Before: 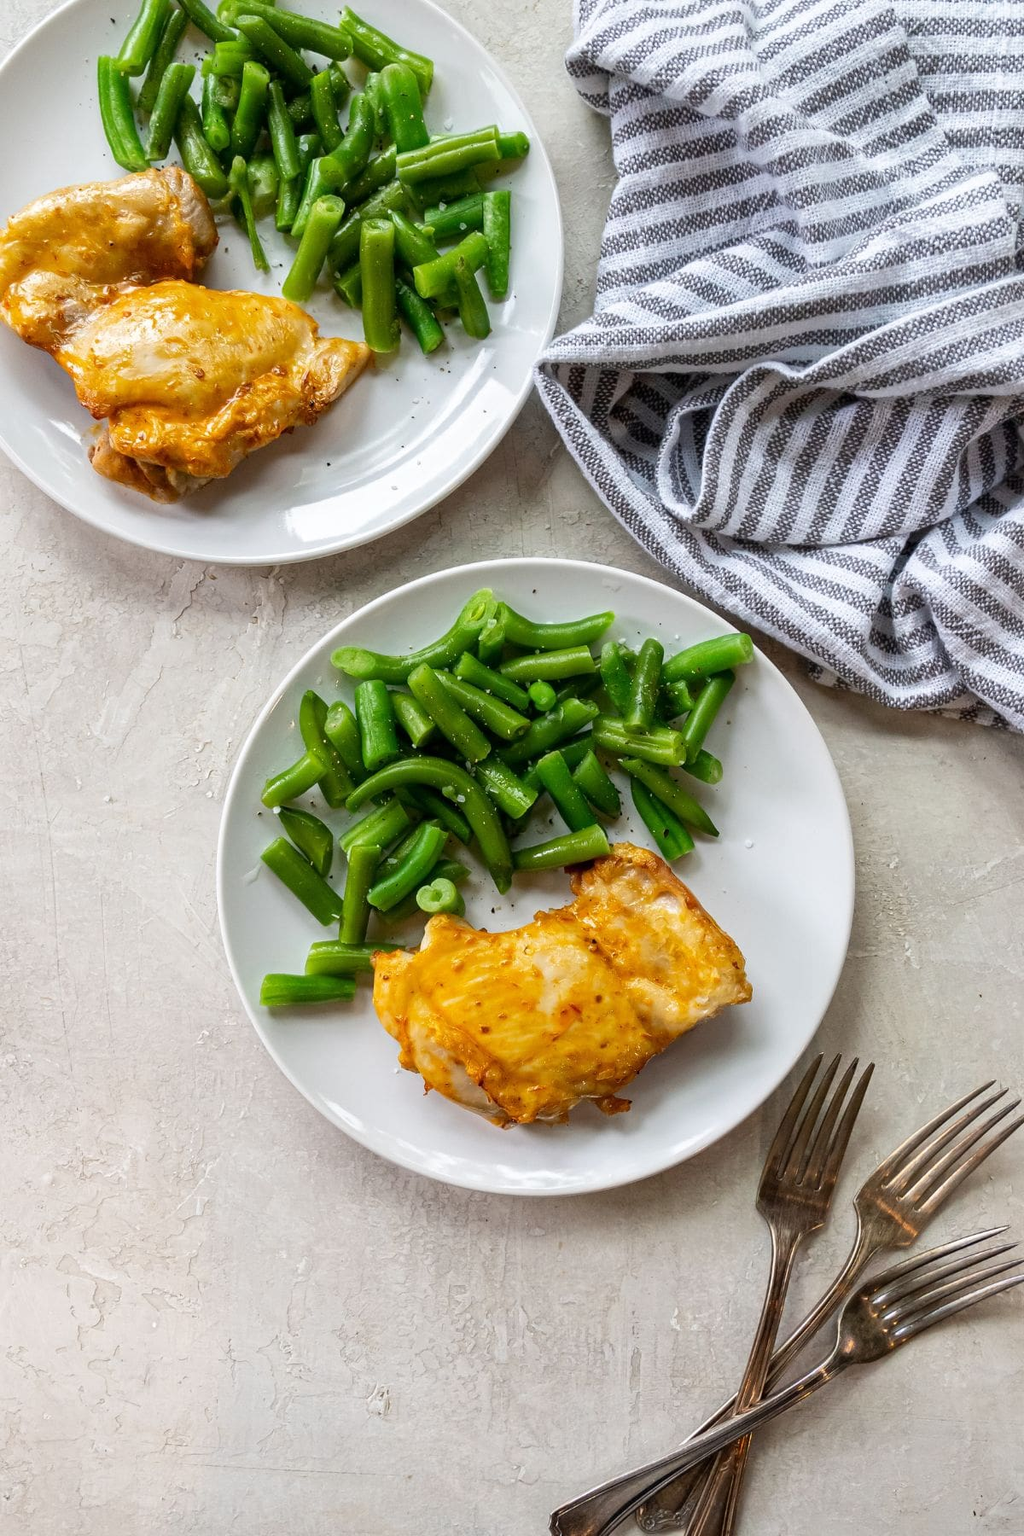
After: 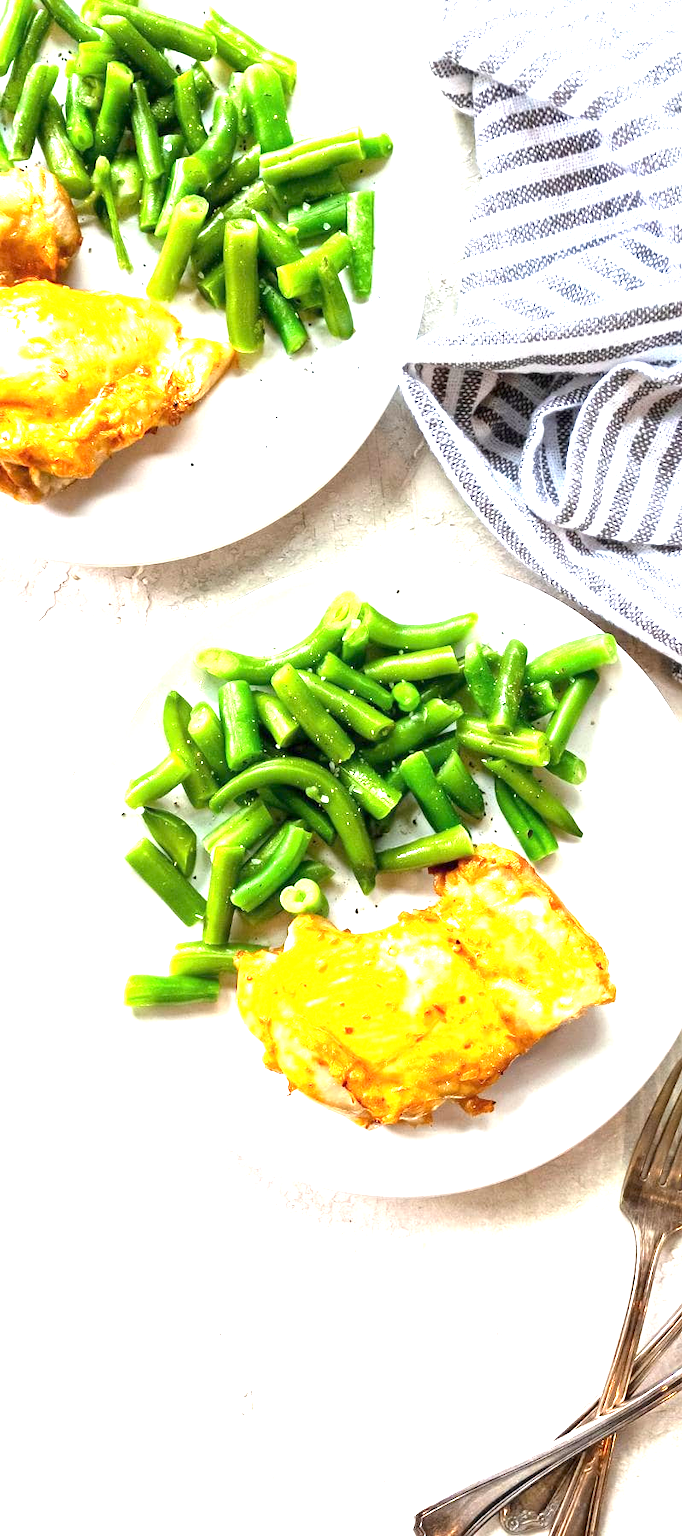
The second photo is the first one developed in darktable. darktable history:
exposure: exposure 2.017 EV, compensate highlight preservation false
crop and rotate: left 13.335%, right 20.036%
